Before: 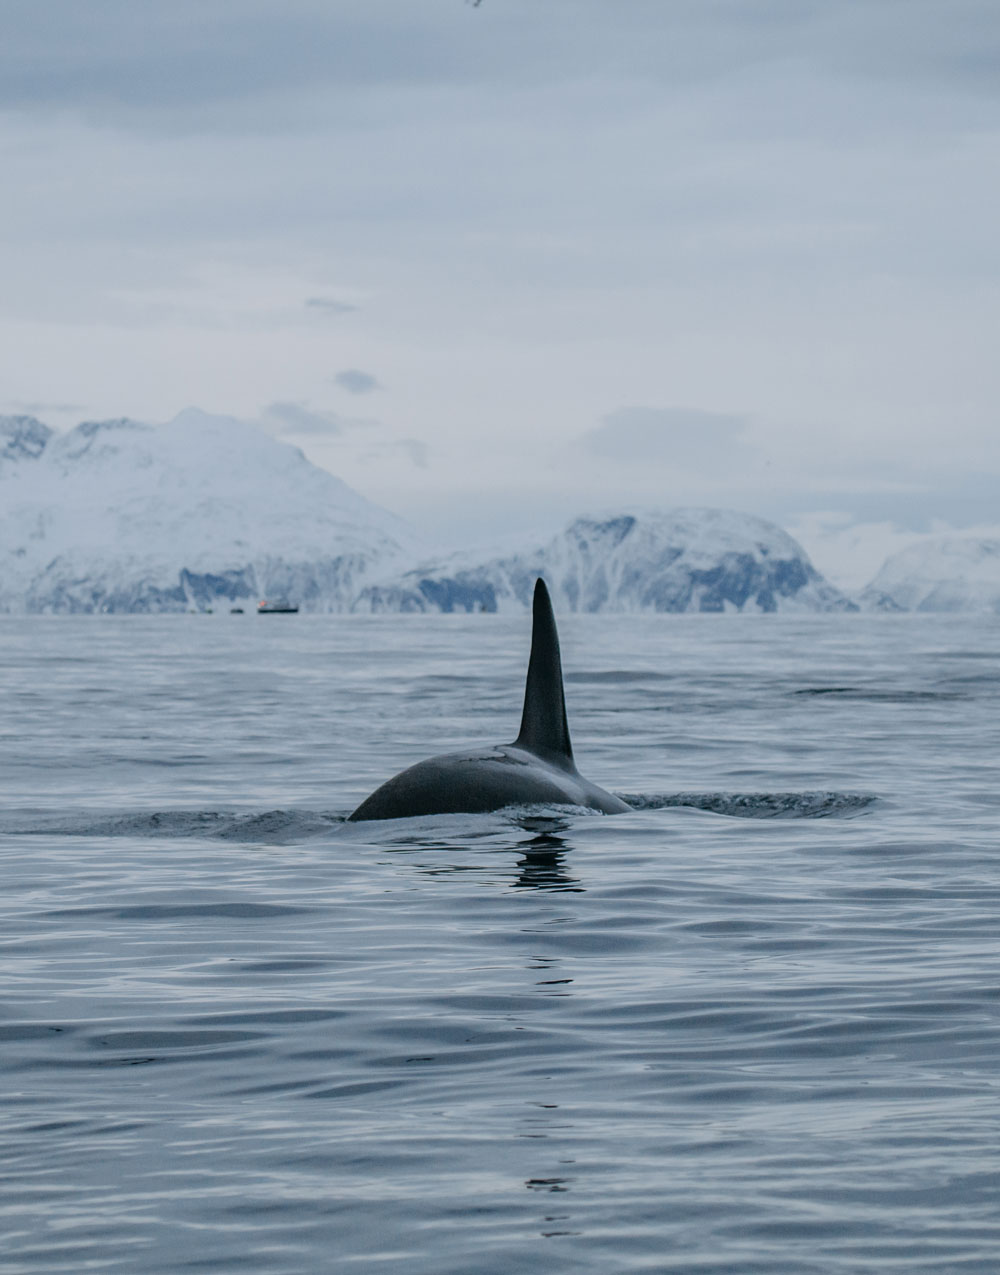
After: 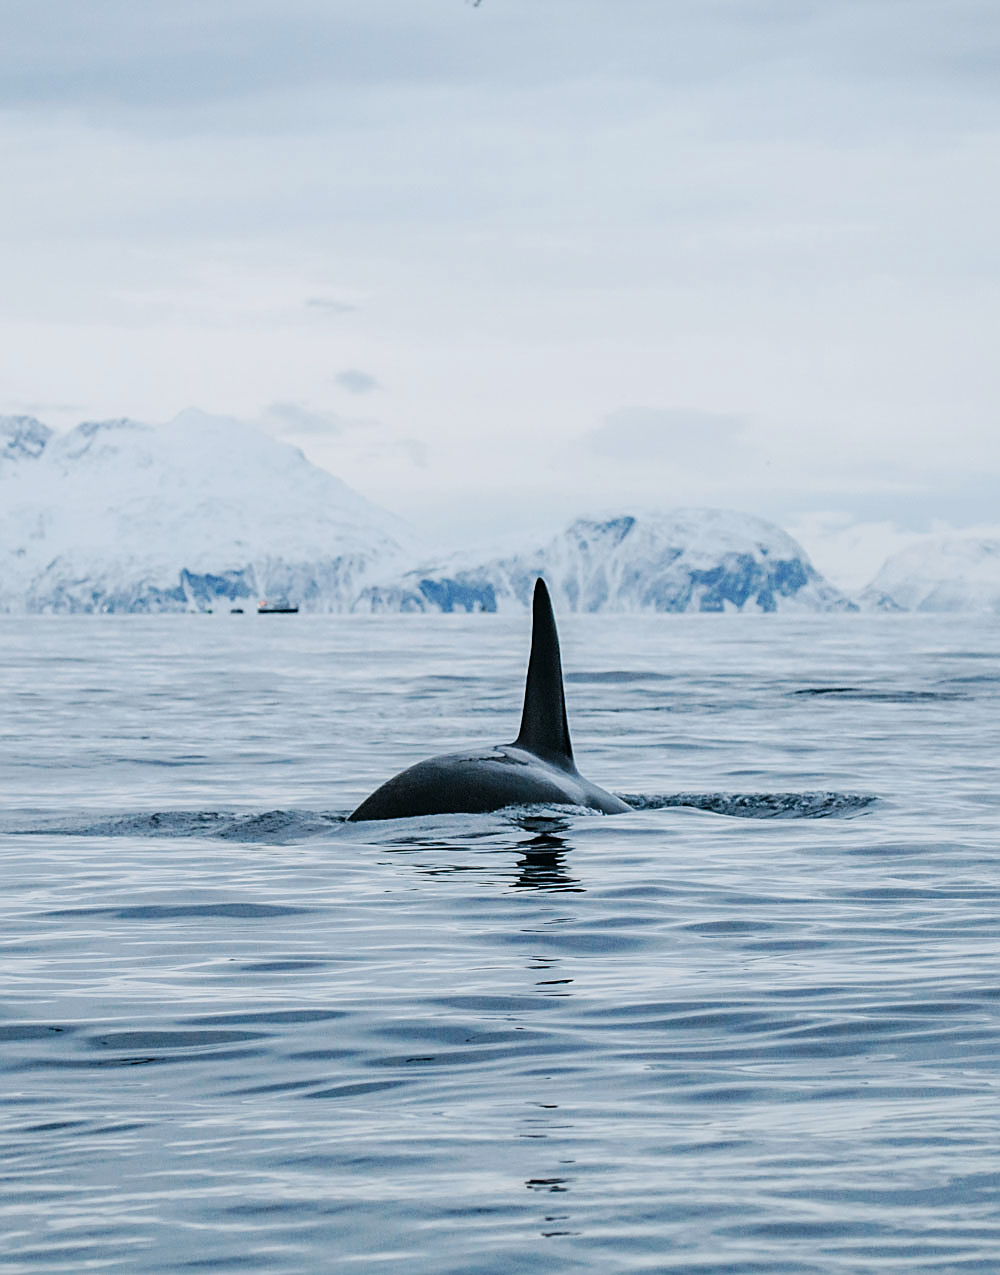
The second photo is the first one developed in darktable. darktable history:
sharpen: on, module defaults
base curve: curves: ch0 [(0, 0) (0.032, 0.025) (0.121, 0.166) (0.206, 0.329) (0.605, 0.79) (1, 1)], preserve colors none
